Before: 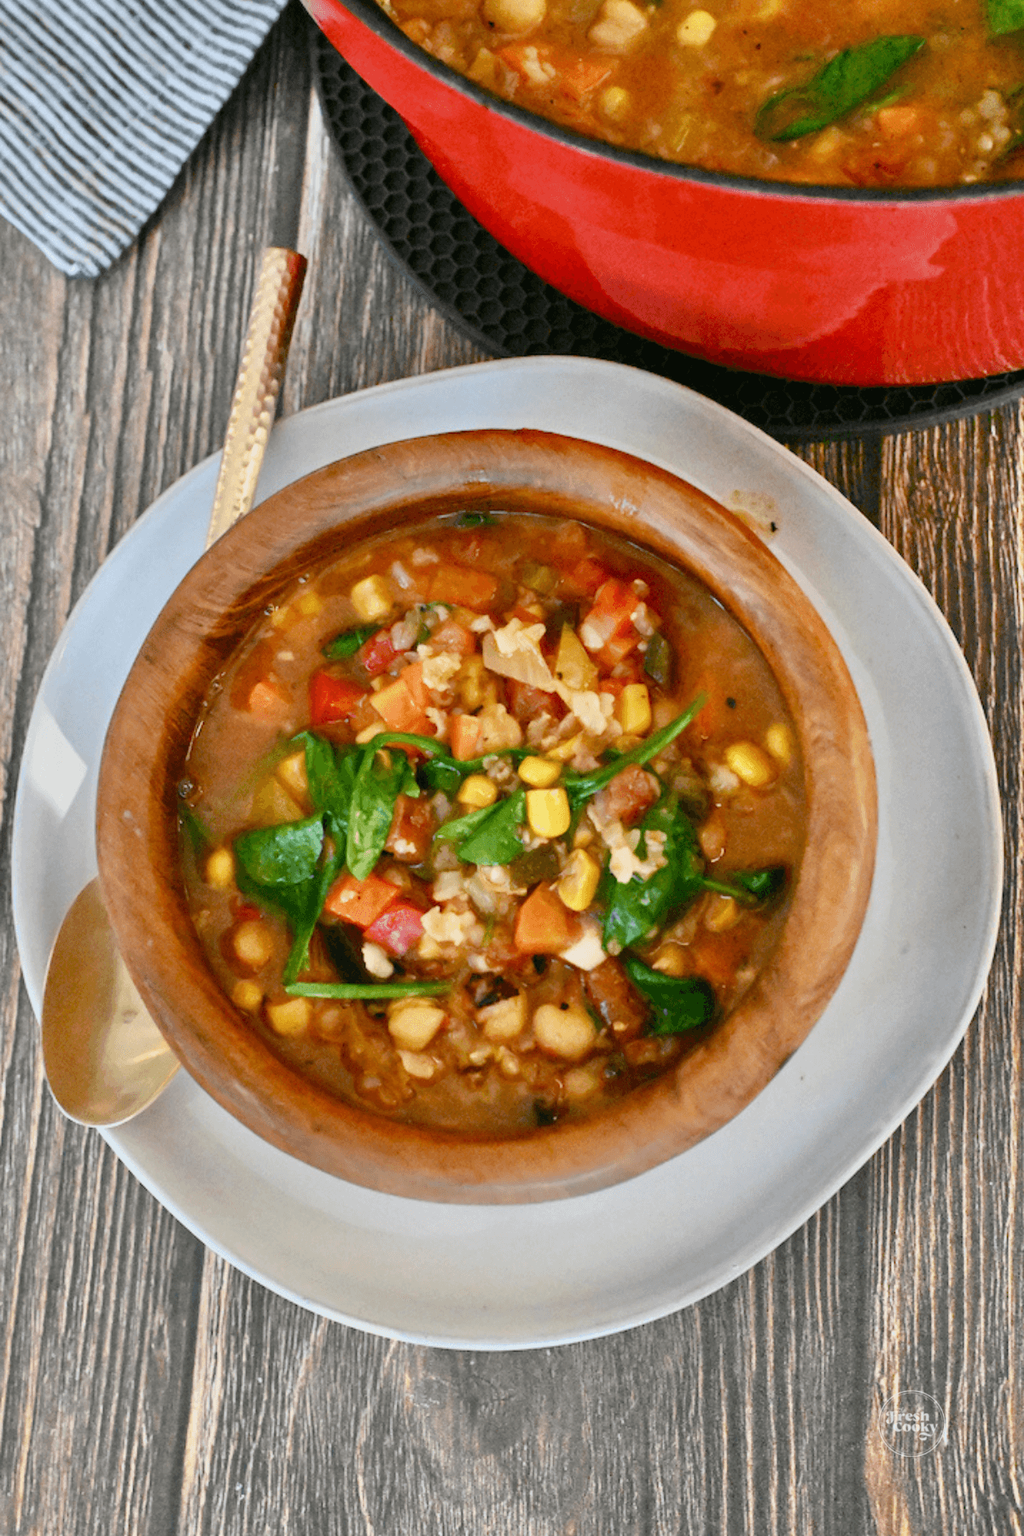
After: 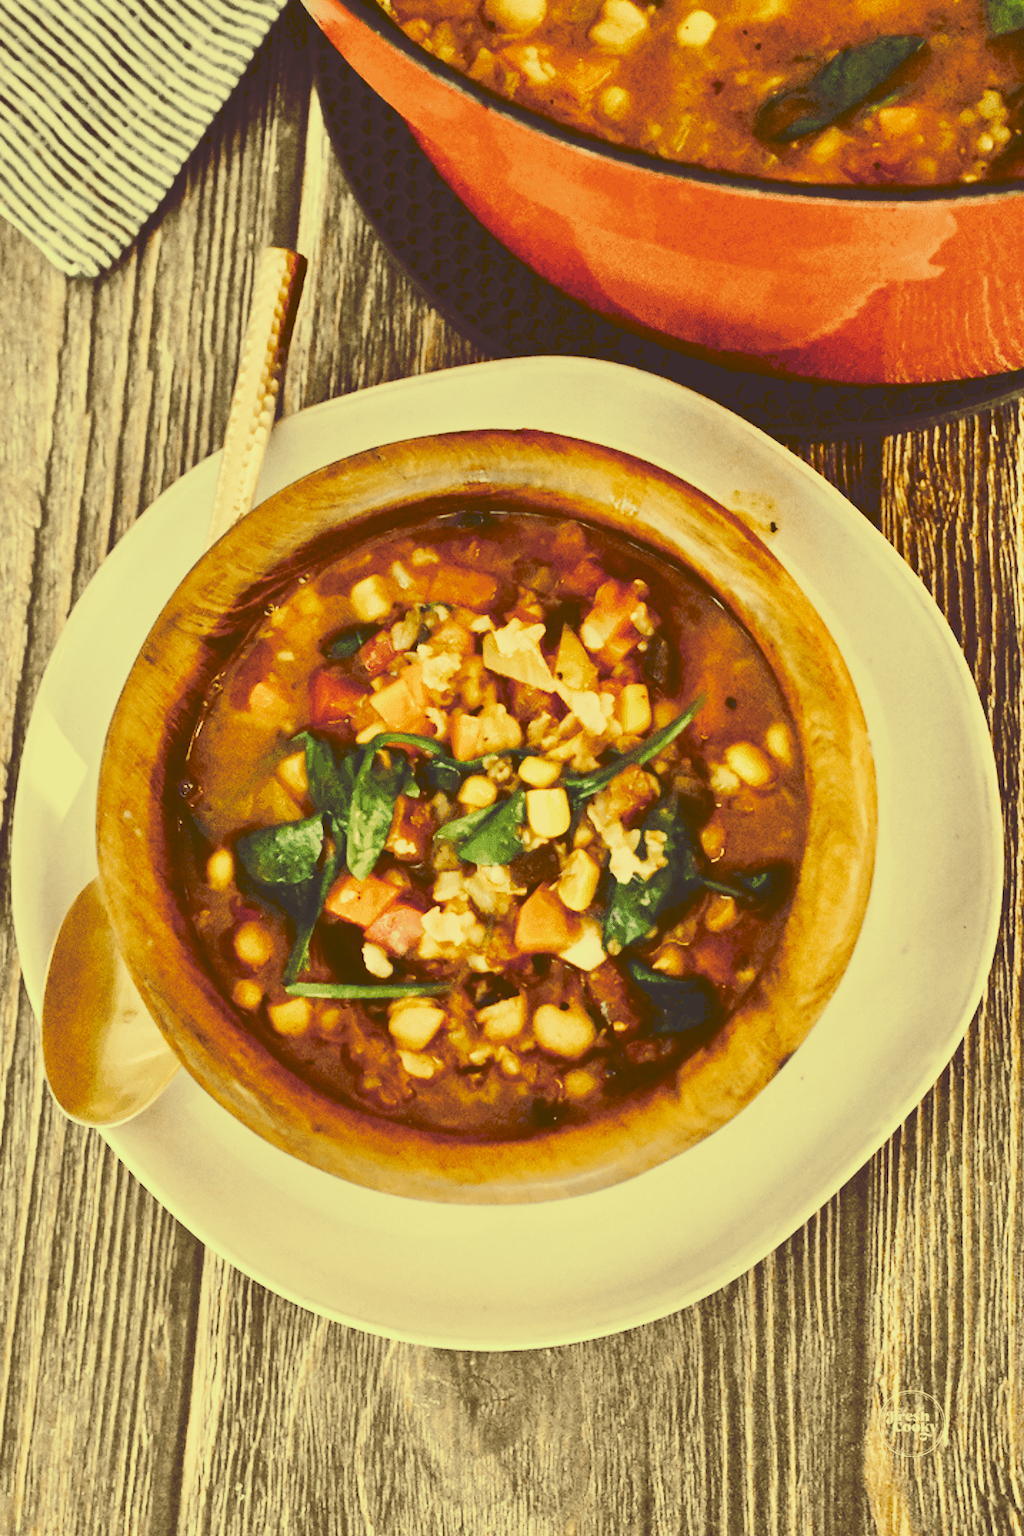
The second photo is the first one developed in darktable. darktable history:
tone curve: curves: ch0 [(0, 0) (0.003, 0.184) (0.011, 0.184) (0.025, 0.189) (0.044, 0.192) (0.069, 0.194) (0.1, 0.2) (0.136, 0.202) (0.177, 0.206) (0.224, 0.214) (0.277, 0.243) (0.335, 0.297) (0.399, 0.39) (0.468, 0.508) (0.543, 0.653) (0.623, 0.754) (0.709, 0.834) (0.801, 0.887) (0.898, 0.925) (1, 1)], preserve colors none
color look up table: target L [96.73, 89.62, 85.39, 87.43, 67.14, 64.73, 57.67, 58.71, 31.55, 25.46, 201.61, 81.86, 75.15, 69.27, 62.46, 62.54, 58.63, 52.16, 51.33, 40.27, 35.75, 28.62, 15.85, 13, 10.16, 97.67, 91.17, 84.83, 75.99, 87.53, 69.19, 74.94, 58.59, 78.41, 52.88, 45.74, 33.35, 28.83, 44.92, 33.36, 46.38, 16.02, 11.14, 87.02, 67.88, 54.38, 54.85, 39.63, 13.05], target a [-35.35, -14.29, -24.47, -34.68, -35.6, -20.19, -22.84, -3.033, -1.354, 10.03, 0, 5.417, 17.25, 3.578, 19.05, 35.49, 35.56, 5.328, 26.52, 13.69, 16.91, 33.67, 56.68, 51.19, 45.9, -27.72, -9.784, -10.11, 13.85, -1.723, 5.355, 2.21, 35, 9.864, 15.32, 18.07, 16.7, 11.14, 14.86, 5.334, 22.72, 50.49, 47.82, -32.89, -3.048, -16.29, -14.85, -6.869, 40.65], target b [72.13, 57.72, 52.84, 53.66, 38.09, 40.48, 29.82, 34.4, 18.27, 43.09, -0.001, 51.71, 41.19, 31.65, 49, 23.57, 43.37, 16.48, 30.64, 68.56, 41.99, 48.53, 26.51, 21.65, 16.77, 66.68, 55.31, 45.92, 37.9, 51.07, 27.51, 30.58, 14.4, 35.78, 10.12, 4.284, 4.695, 28.71, -12.8, -7.992, -9.646, -23.41, 18.4, 48.94, 25.89, 14.42, 4.139, 4.858, 21.7], num patches 49
